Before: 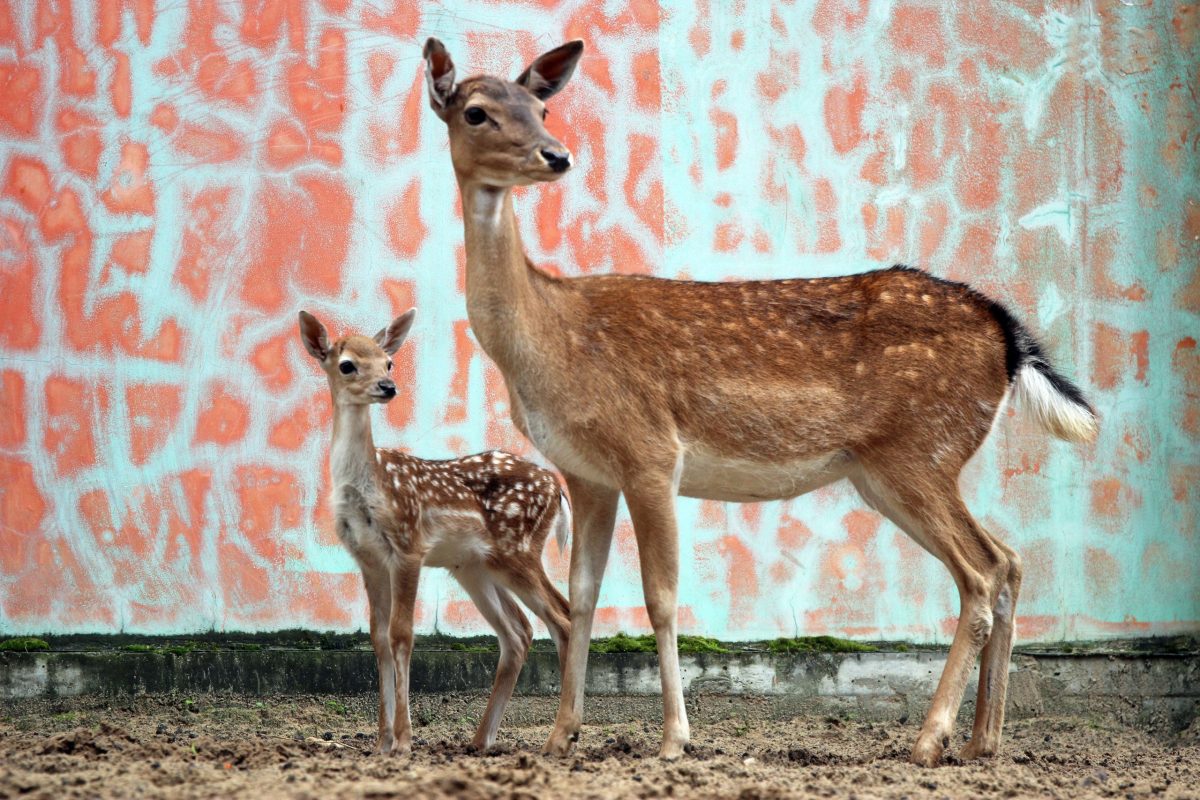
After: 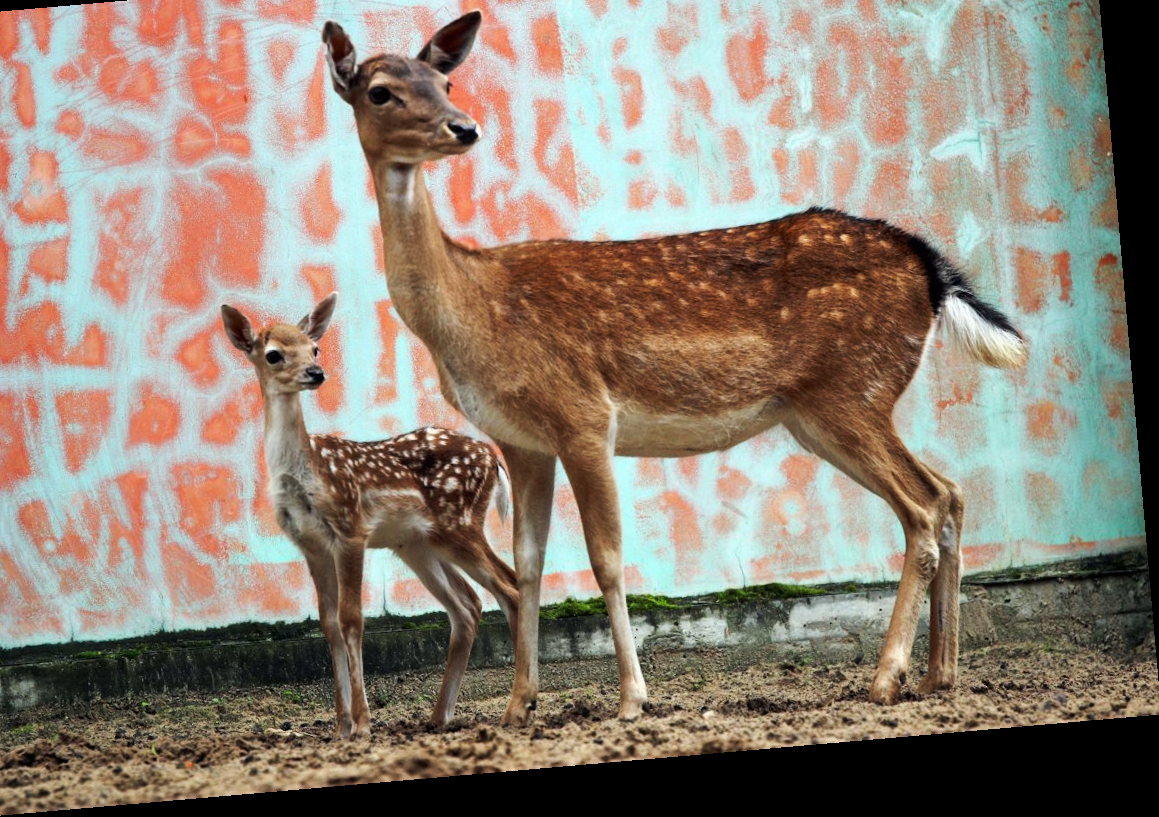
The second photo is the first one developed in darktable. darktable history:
rotate and perspective: rotation -4.98°, automatic cropping off
tone curve: curves: ch0 [(0, 0) (0.003, 0.006) (0.011, 0.01) (0.025, 0.017) (0.044, 0.029) (0.069, 0.043) (0.1, 0.064) (0.136, 0.091) (0.177, 0.128) (0.224, 0.162) (0.277, 0.206) (0.335, 0.258) (0.399, 0.324) (0.468, 0.404) (0.543, 0.499) (0.623, 0.595) (0.709, 0.693) (0.801, 0.786) (0.898, 0.883) (1, 1)], preserve colors none
crop and rotate: left 8.262%, top 9.226%
